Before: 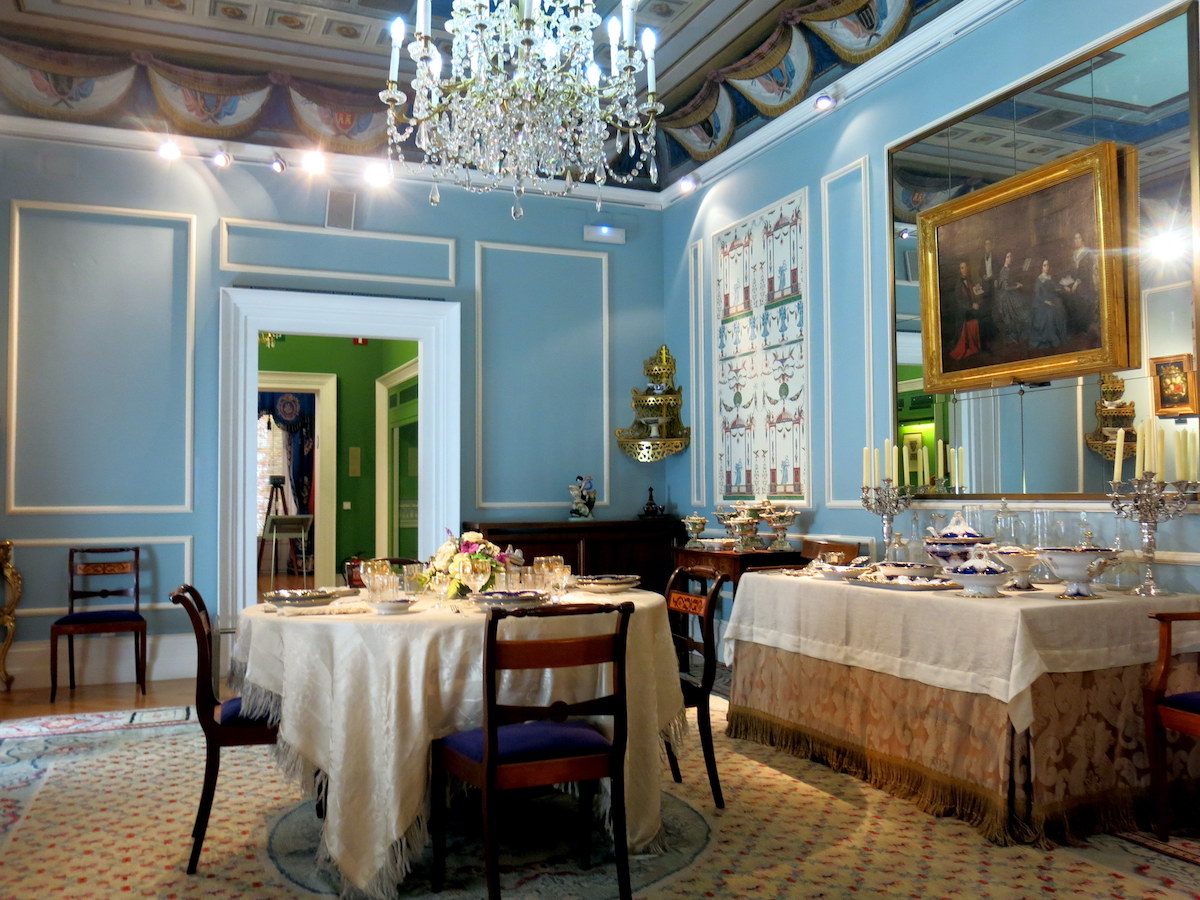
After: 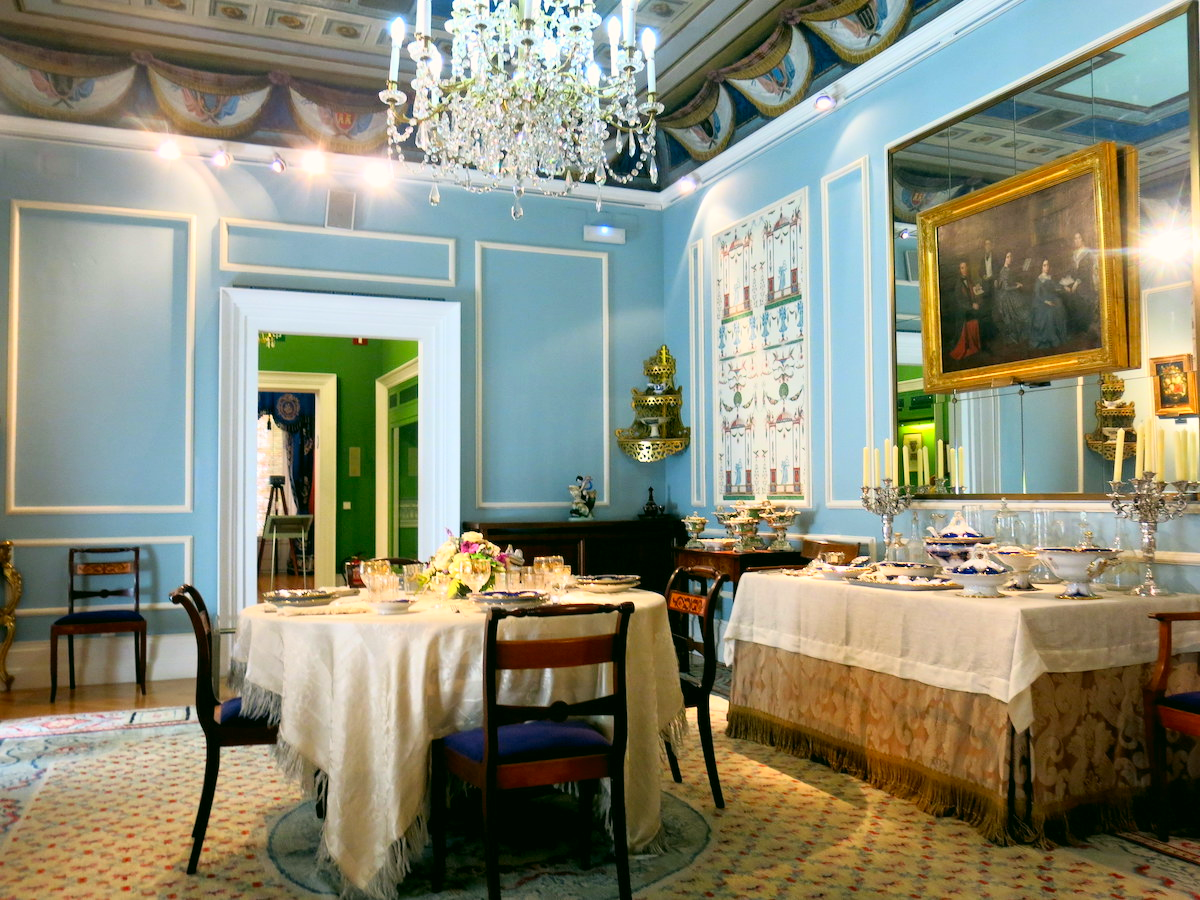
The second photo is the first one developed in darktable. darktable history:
white balance: emerald 1
contrast brightness saturation: contrast 0.2, brightness 0.16, saturation 0.22
color correction: highlights a* 4.02, highlights b* 4.98, shadows a* -7.55, shadows b* 4.98
